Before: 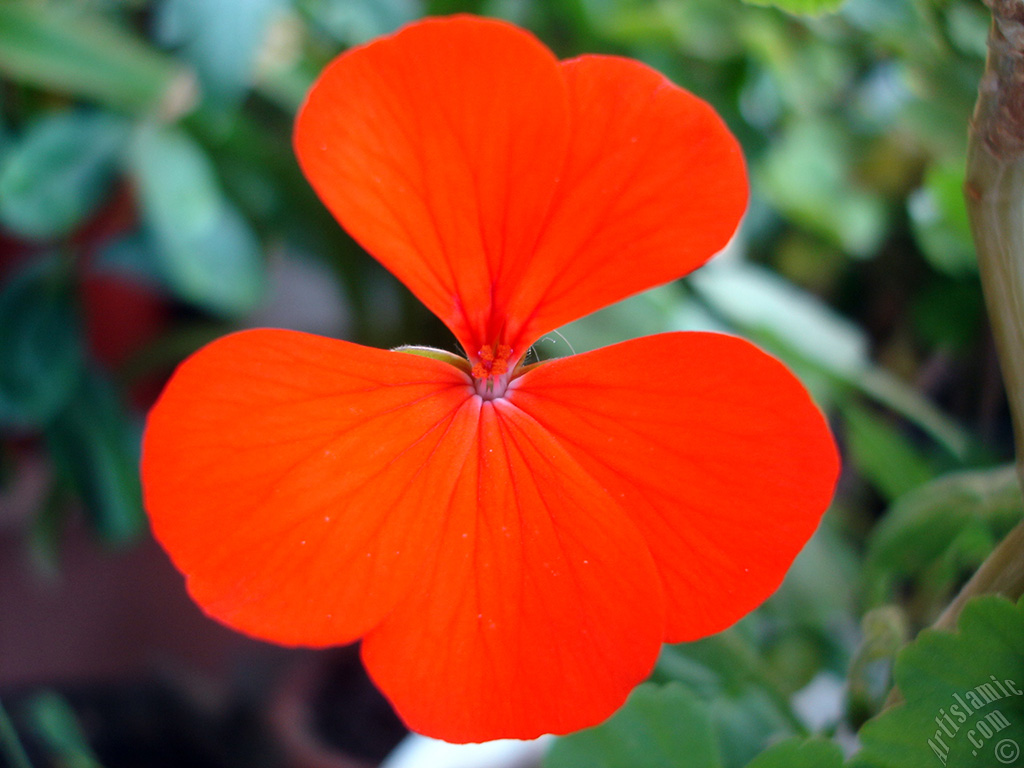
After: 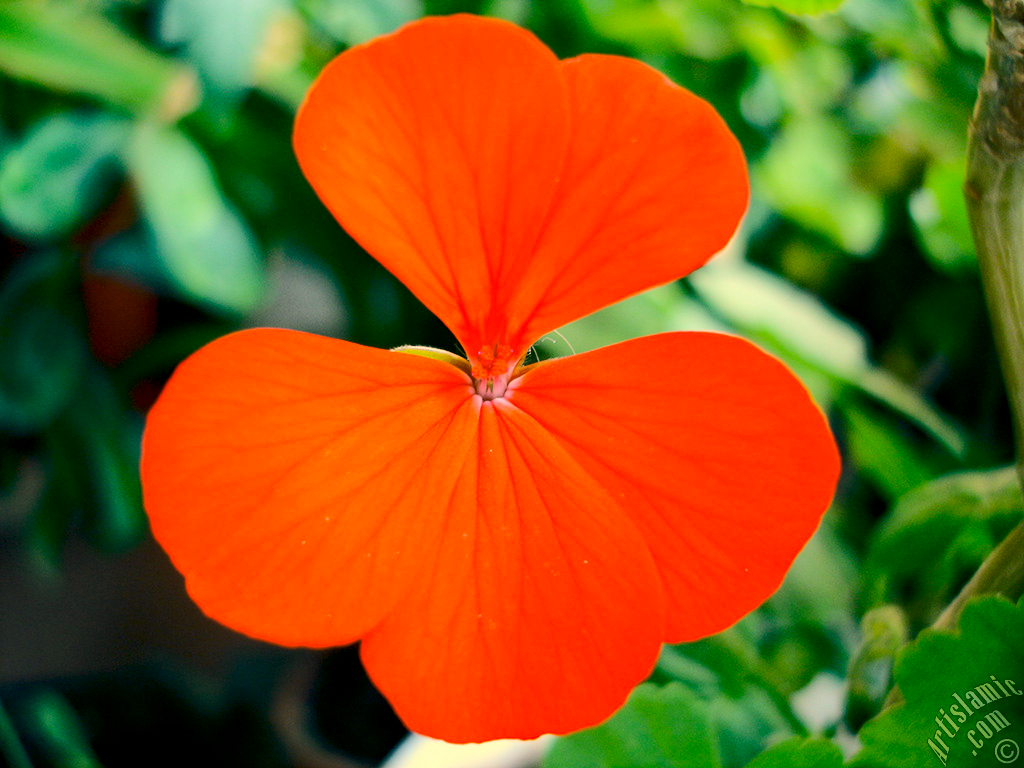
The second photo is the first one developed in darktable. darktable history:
rgb curve: curves: ch0 [(0, 0) (0.284, 0.292) (0.505, 0.644) (1, 1)]; ch1 [(0, 0) (0.284, 0.292) (0.505, 0.644) (1, 1)]; ch2 [(0, 0) (0.284, 0.292) (0.505, 0.644) (1, 1)], compensate middle gray true
haze removal: on, module defaults
color correction: highlights a* 5.62, highlights b* 33.57, shadows a* -25.86, shadows b* 4.02
exposure: black level correction 0.009, exposure 0.014 EV, compensate highlight preservation false
